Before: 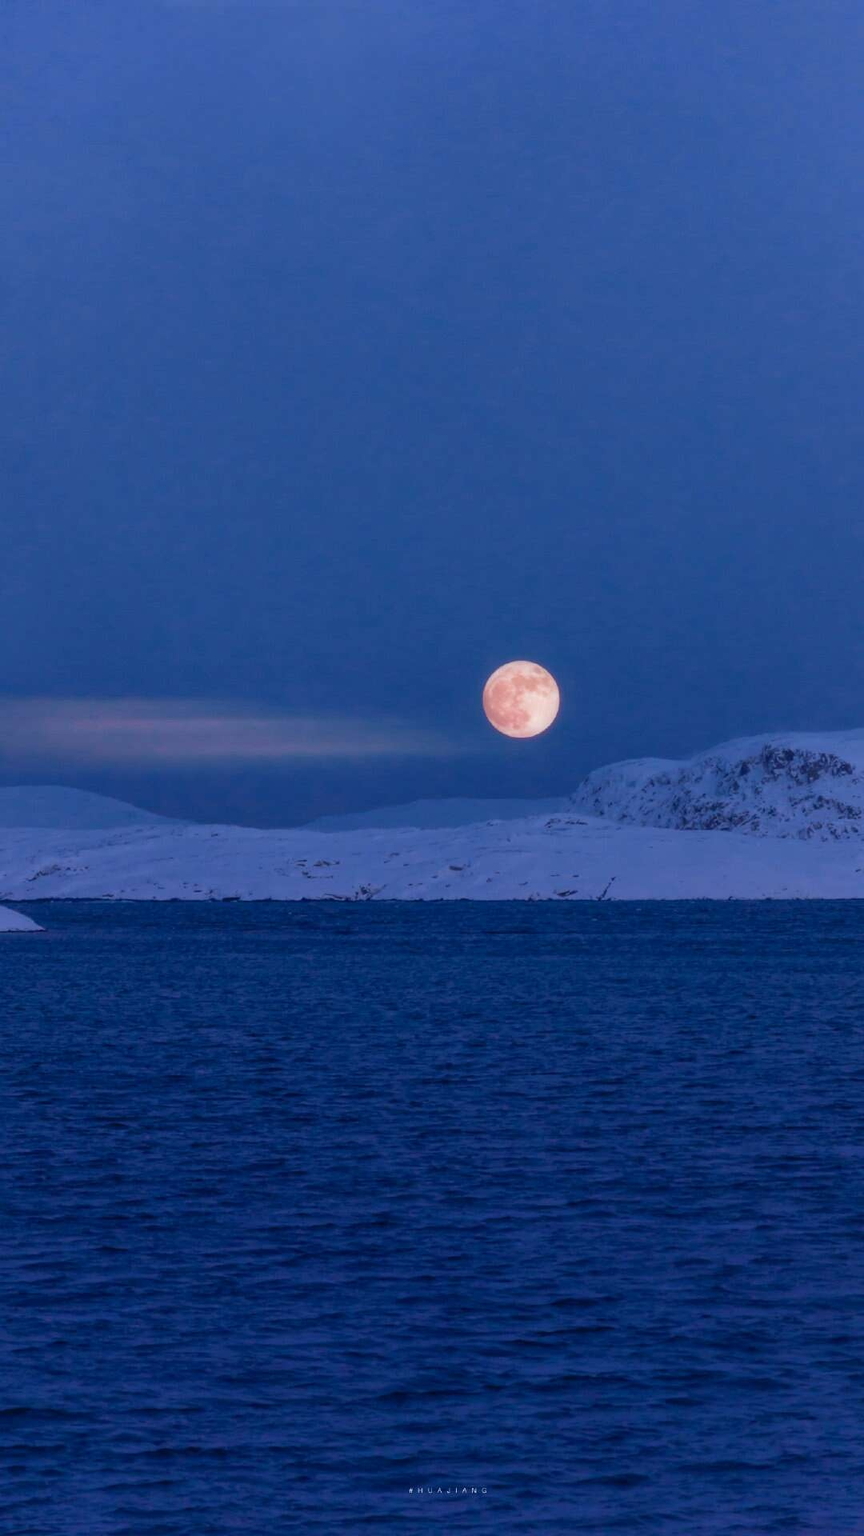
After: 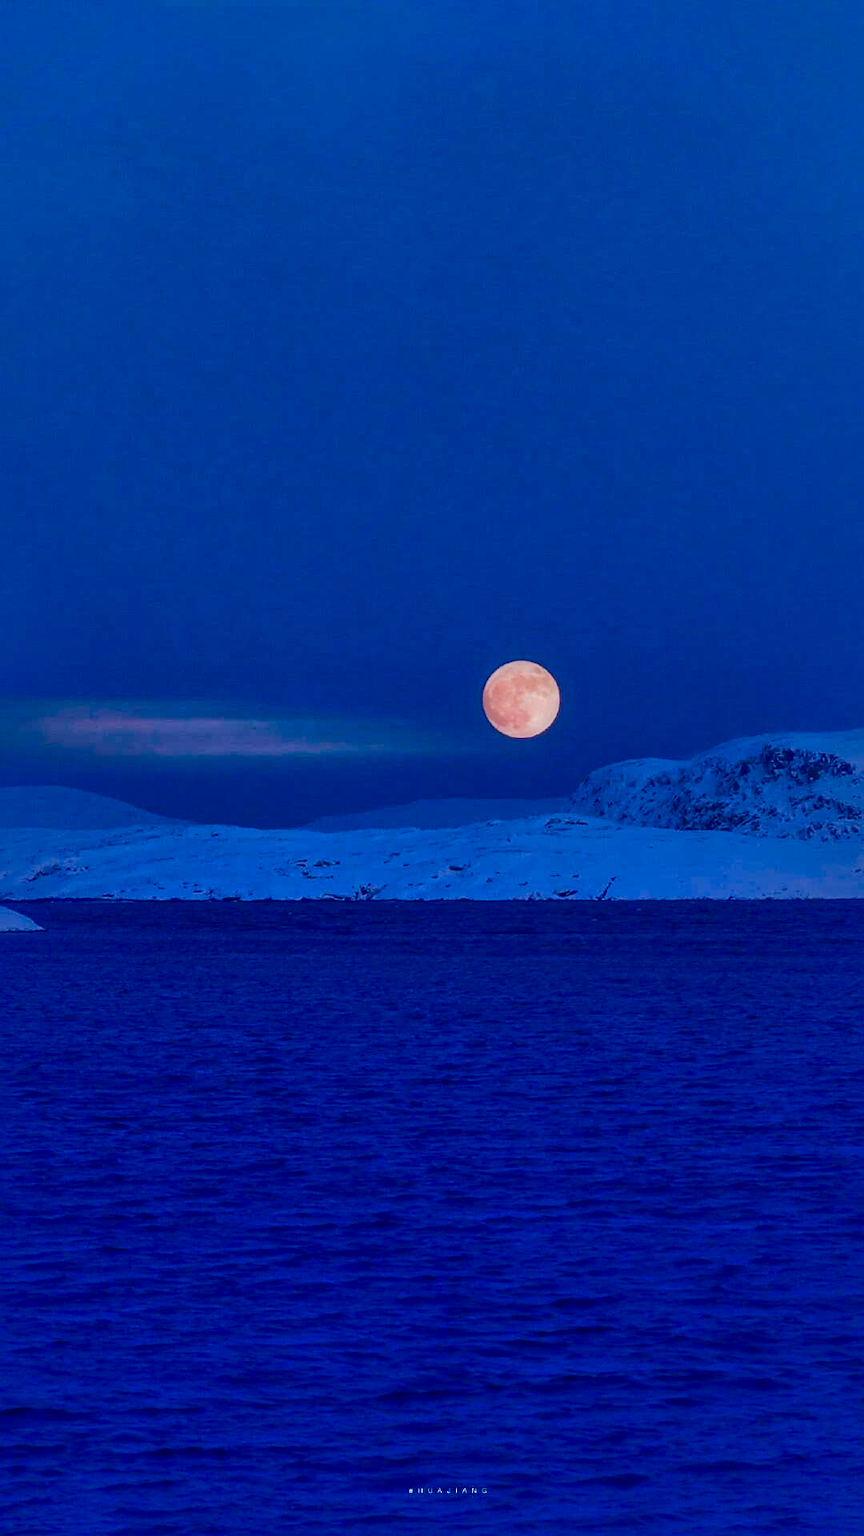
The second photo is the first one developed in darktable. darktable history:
contrast brightness saturation: contrast 0.24, brightness -0.24, saturation 0.14
sharpen: on, module defaults
shadows and highlights: highlights -60
